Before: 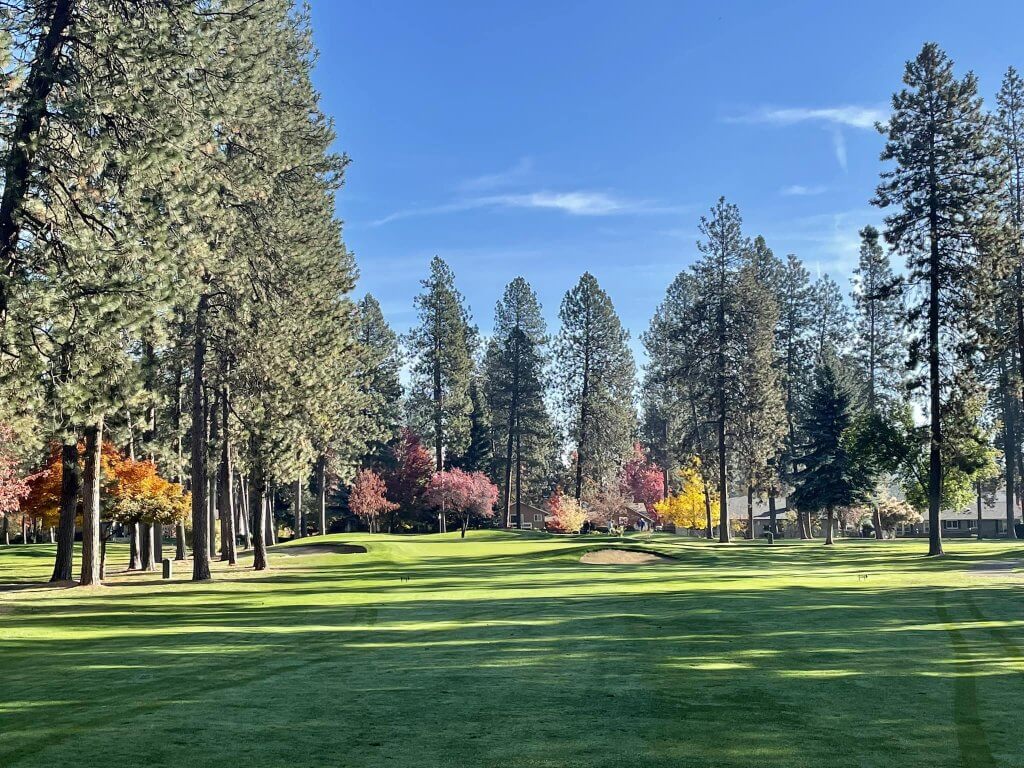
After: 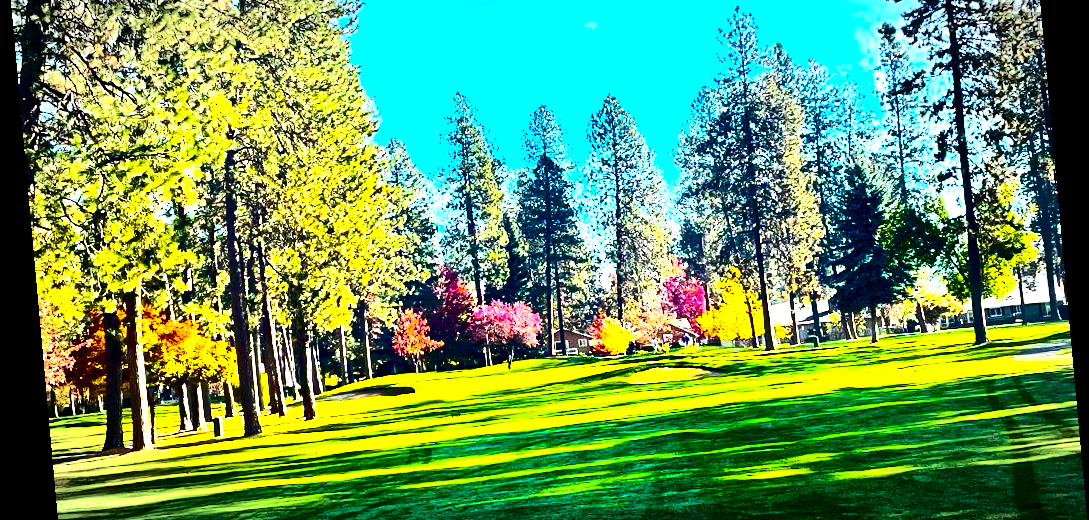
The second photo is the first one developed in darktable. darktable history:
color balance rgb: linear chroma grading › global chroma 20%, perceptual saturation grading › global saturation 65%, perceptual saturation grading › highlights 60%, perceptual saturation grading › mid-tones 50%, perceptual saturation grading › shadows 50%, perceptual brilliance grading › global brilliance 30%, perceptual brilliance grading › highlights 50%, perceptual brilliance grading › mid-tones 50%, perceptual brilliance grading › shadows -22%, global vibrance 20%
crop and rotate: top 25.357%, bottom 13.942%
contrast brightness saturation: contrast 0.32, brightness -0.08, saturation 0.17
vignetting: automatic ratio true
rotate and perspective: rotation -5.2°, automatic cropping off
